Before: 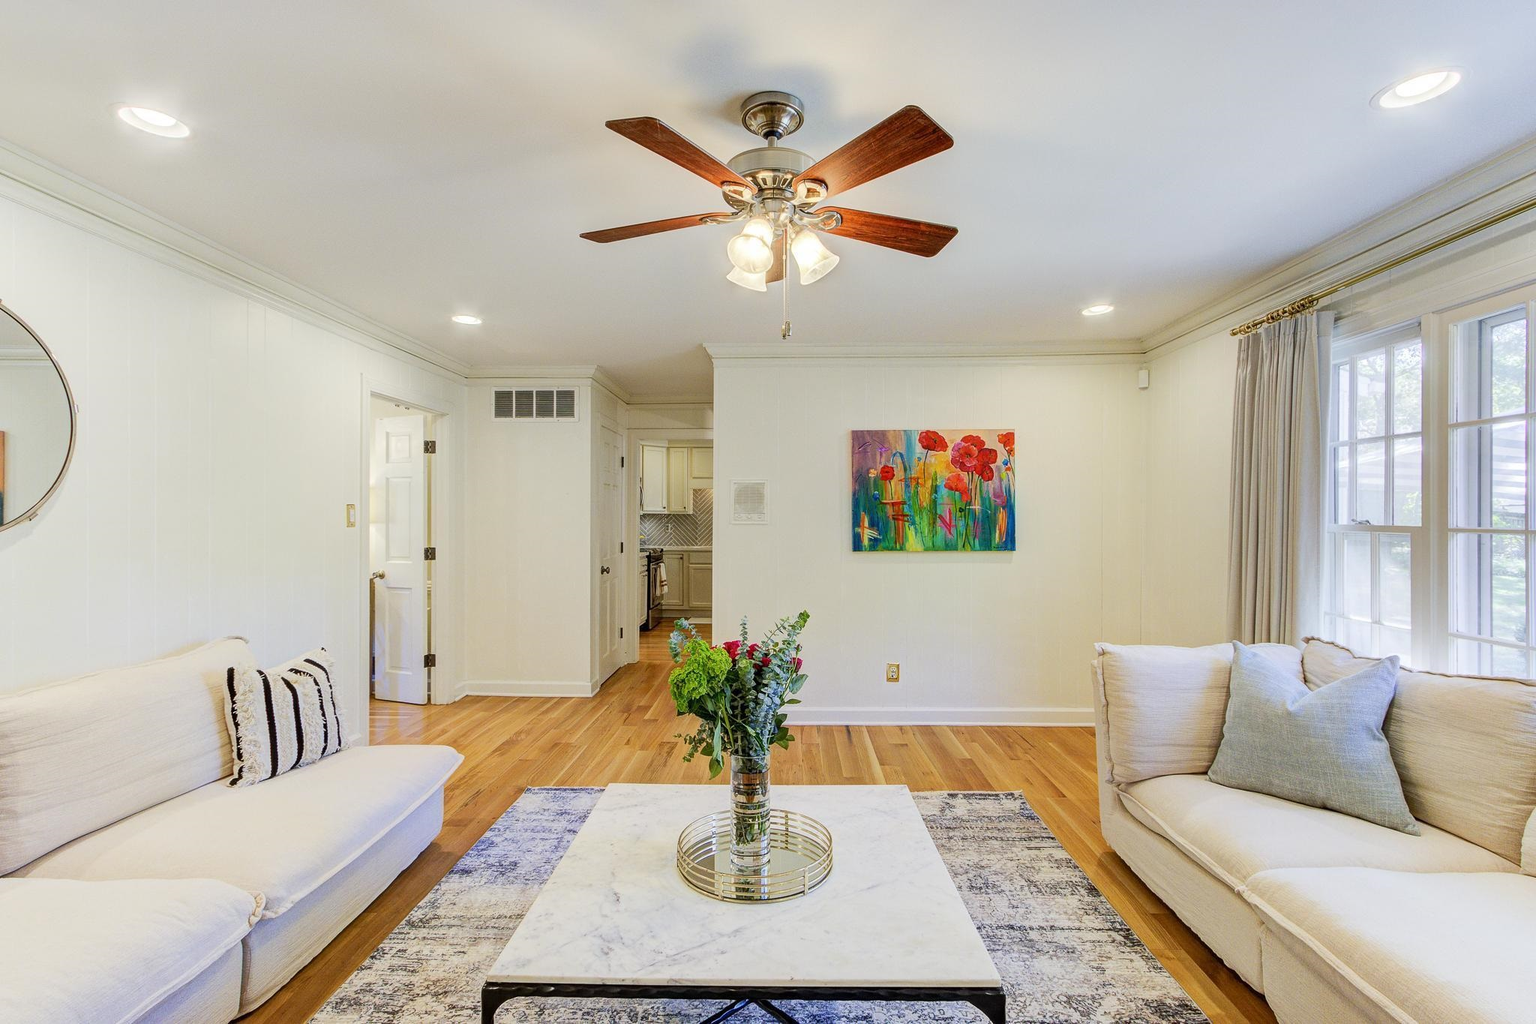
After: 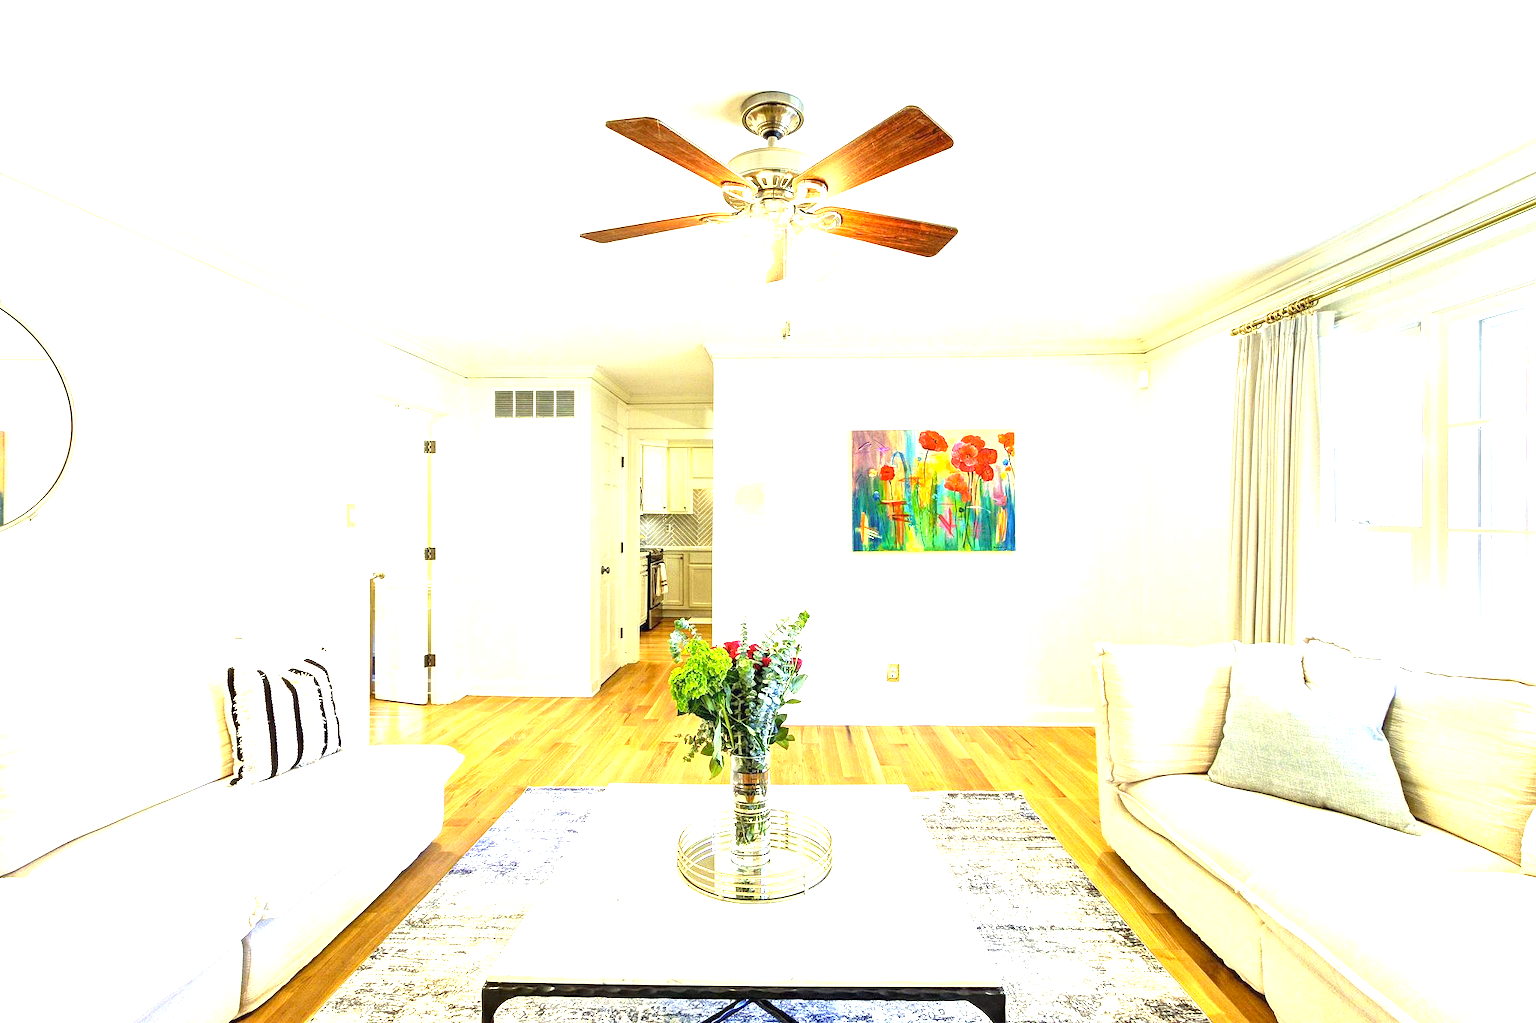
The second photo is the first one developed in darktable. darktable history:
exposure: black level correction 0, exposure 1.738 EV, compensate highlight preservation false
color correction: highlights a* -5.82, highlights b* 10.87
